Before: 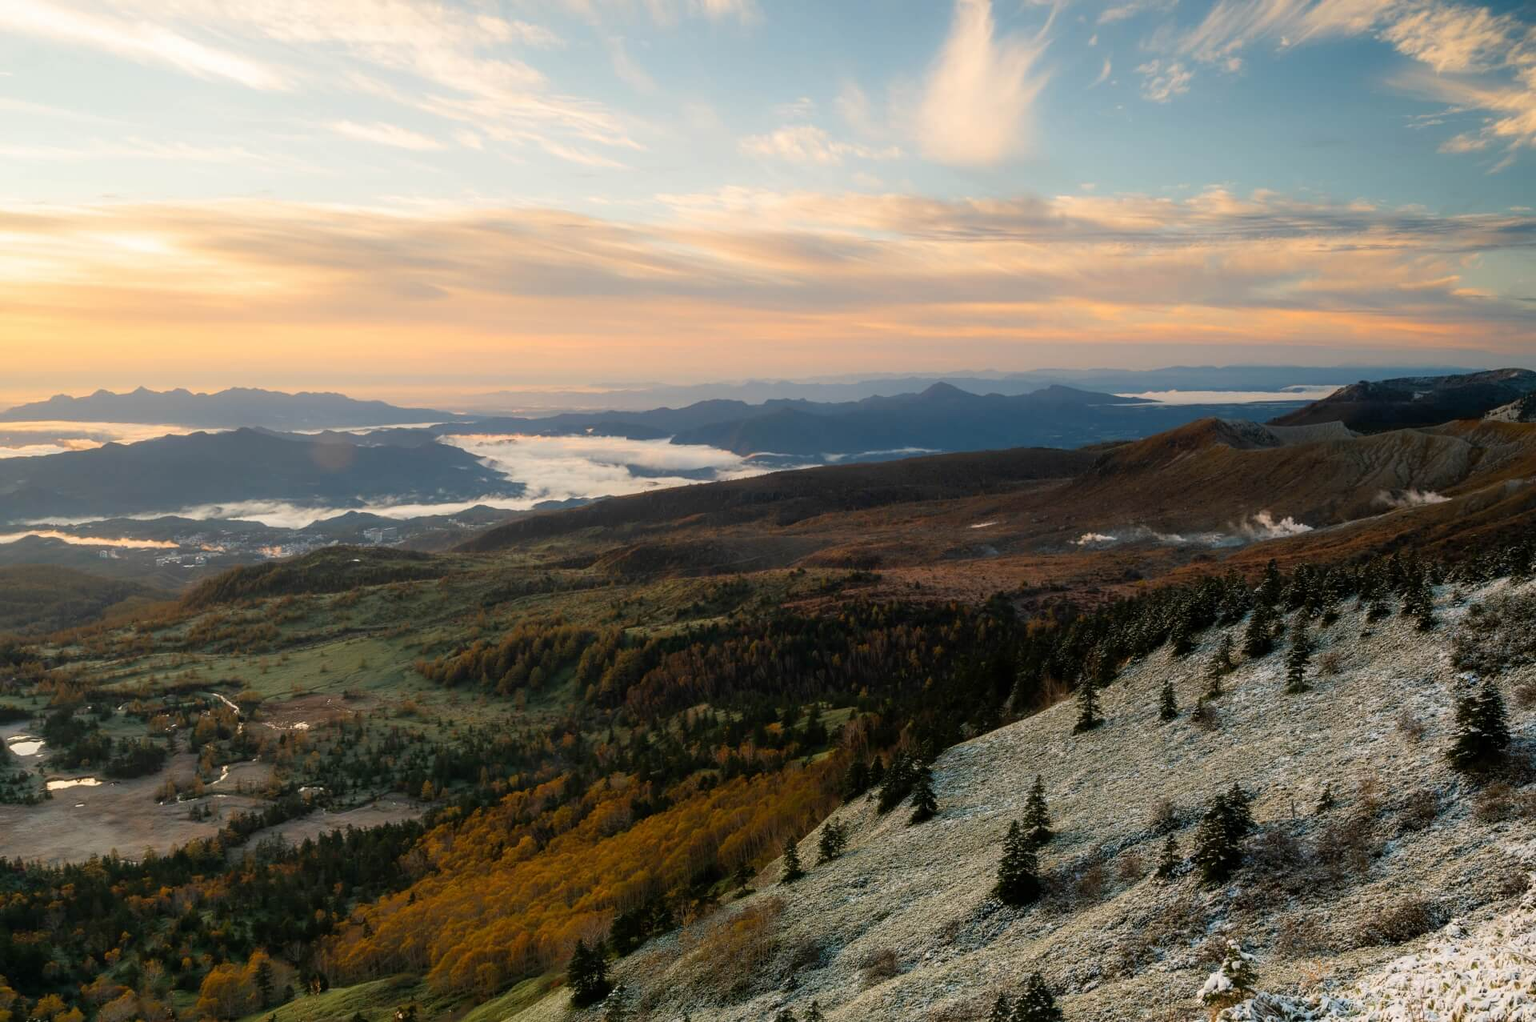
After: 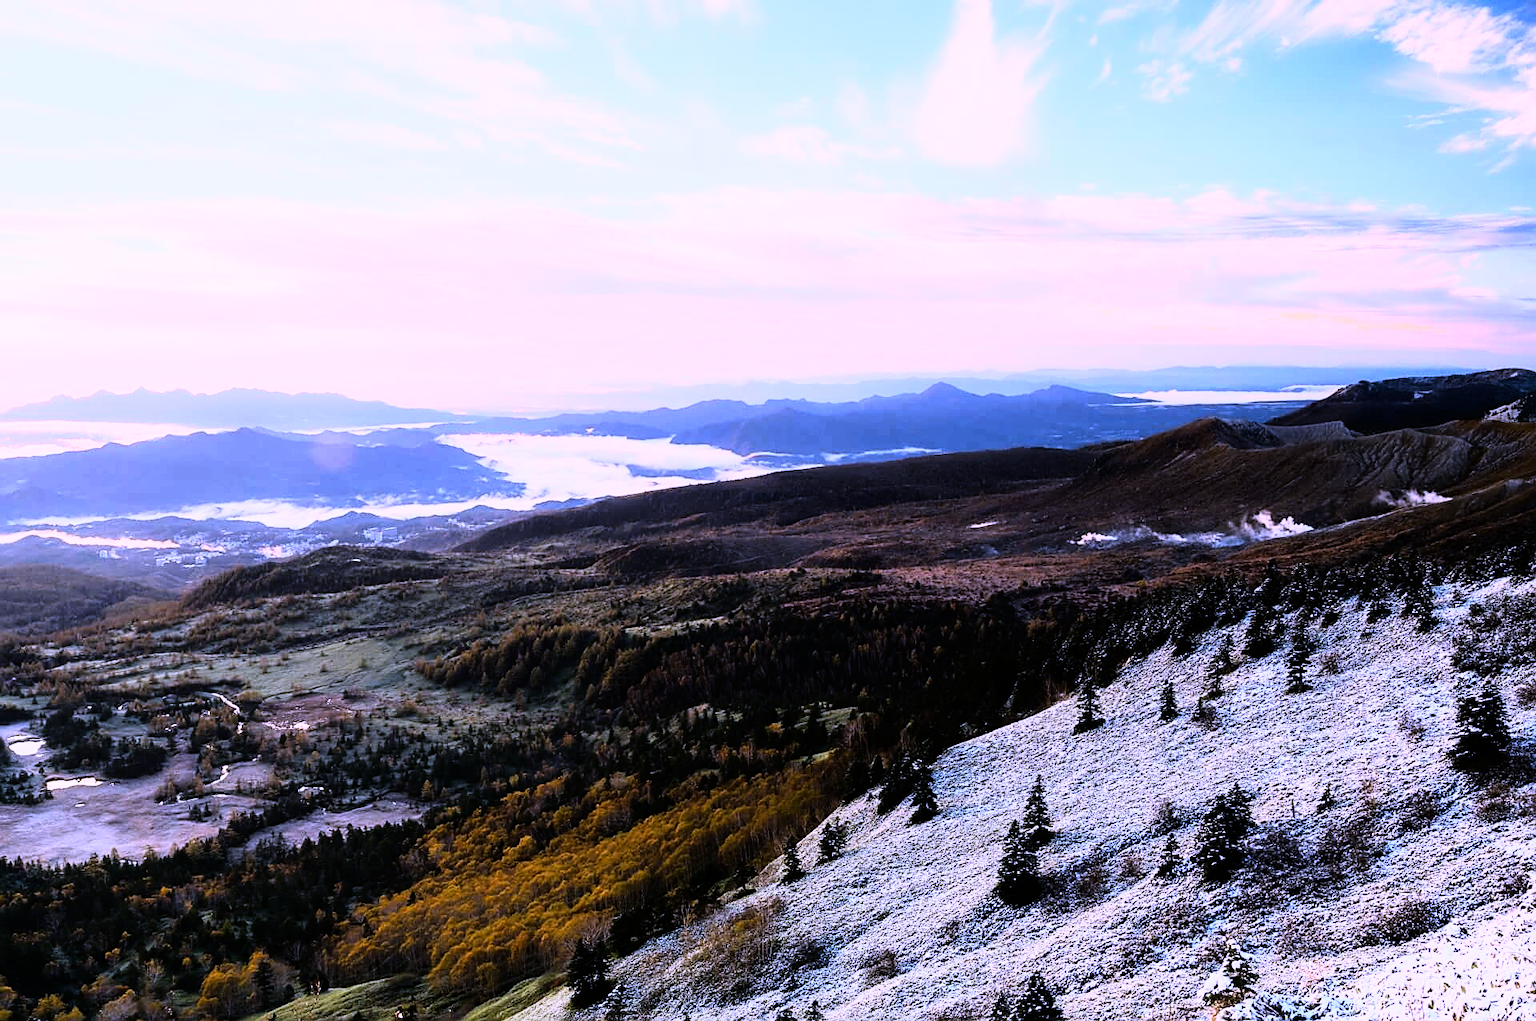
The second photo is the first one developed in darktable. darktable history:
rgb curve: curves: ch0 [(0, 0) (0.21, 0.15) (0.24, 0.21) (0.5, 0.75) (0.75, 0.96) (0.89, 0.99) (1, 1)]; ch1 [(0, 0.02) (0.21, 0.13) (0.25, 0.2) (0.5, 0.67) (0.75, 0.9) (0.89, 0.97) (1, 1)]; ch2 [(0, 0.02) (0.21, 0.13) (0.25, 0.2) (0.5, 0.67) (0.75, 0.9) (0.89, 0.97) (1, 1)], compensate middle gray true
white balance: red 0.98, blue 1.61
sharpen: on, module defaults
